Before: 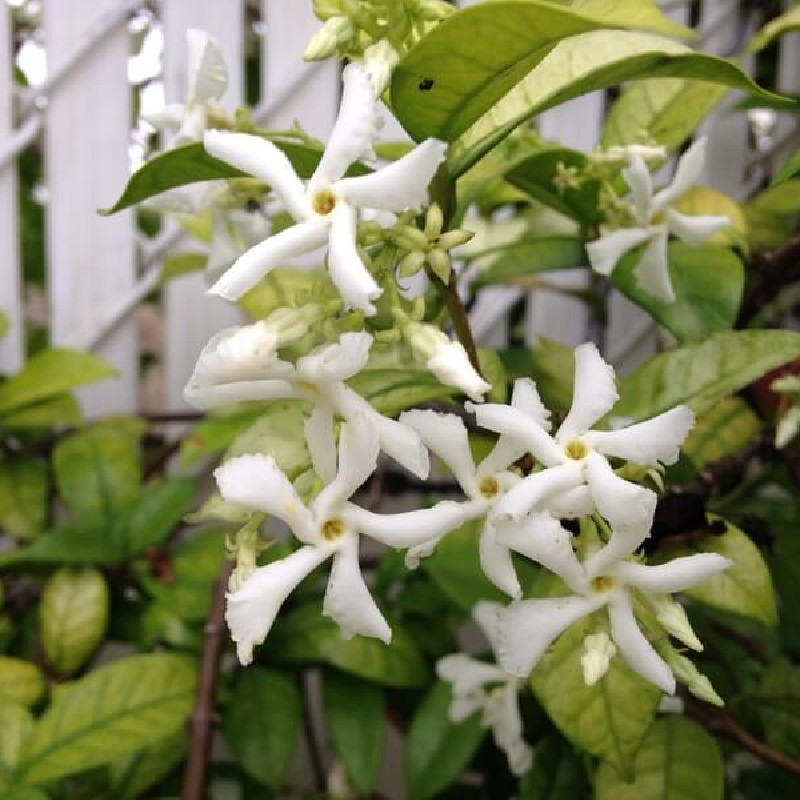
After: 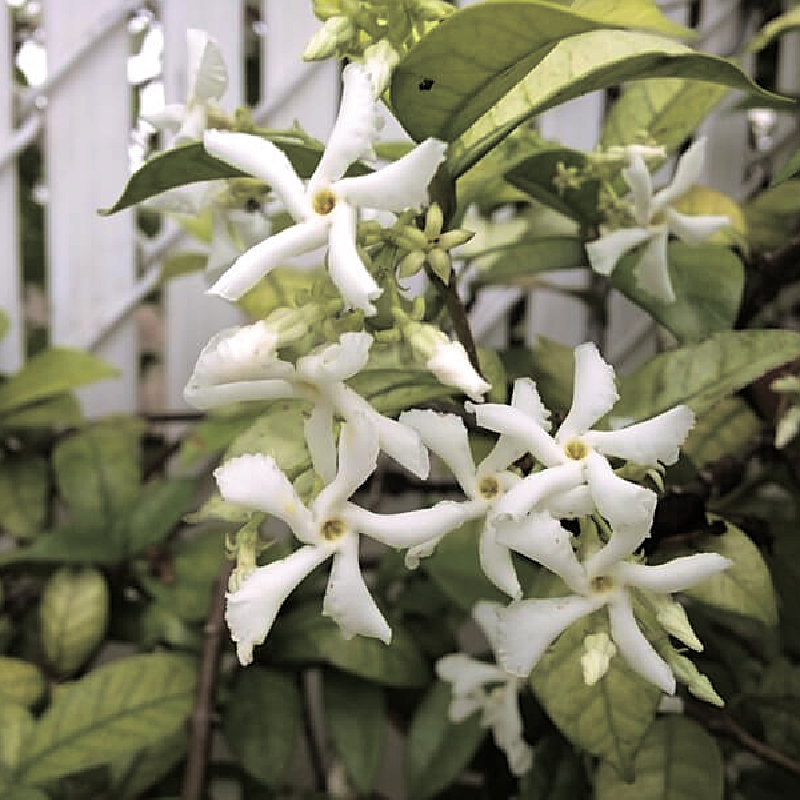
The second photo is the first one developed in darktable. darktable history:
split-toning: shadows › hue 46.8°, shadows › saturation 0.17, highlights › hue 316.8°, highlights › saturation 0.27, balance -51.82
sharpen: on, module defaults
